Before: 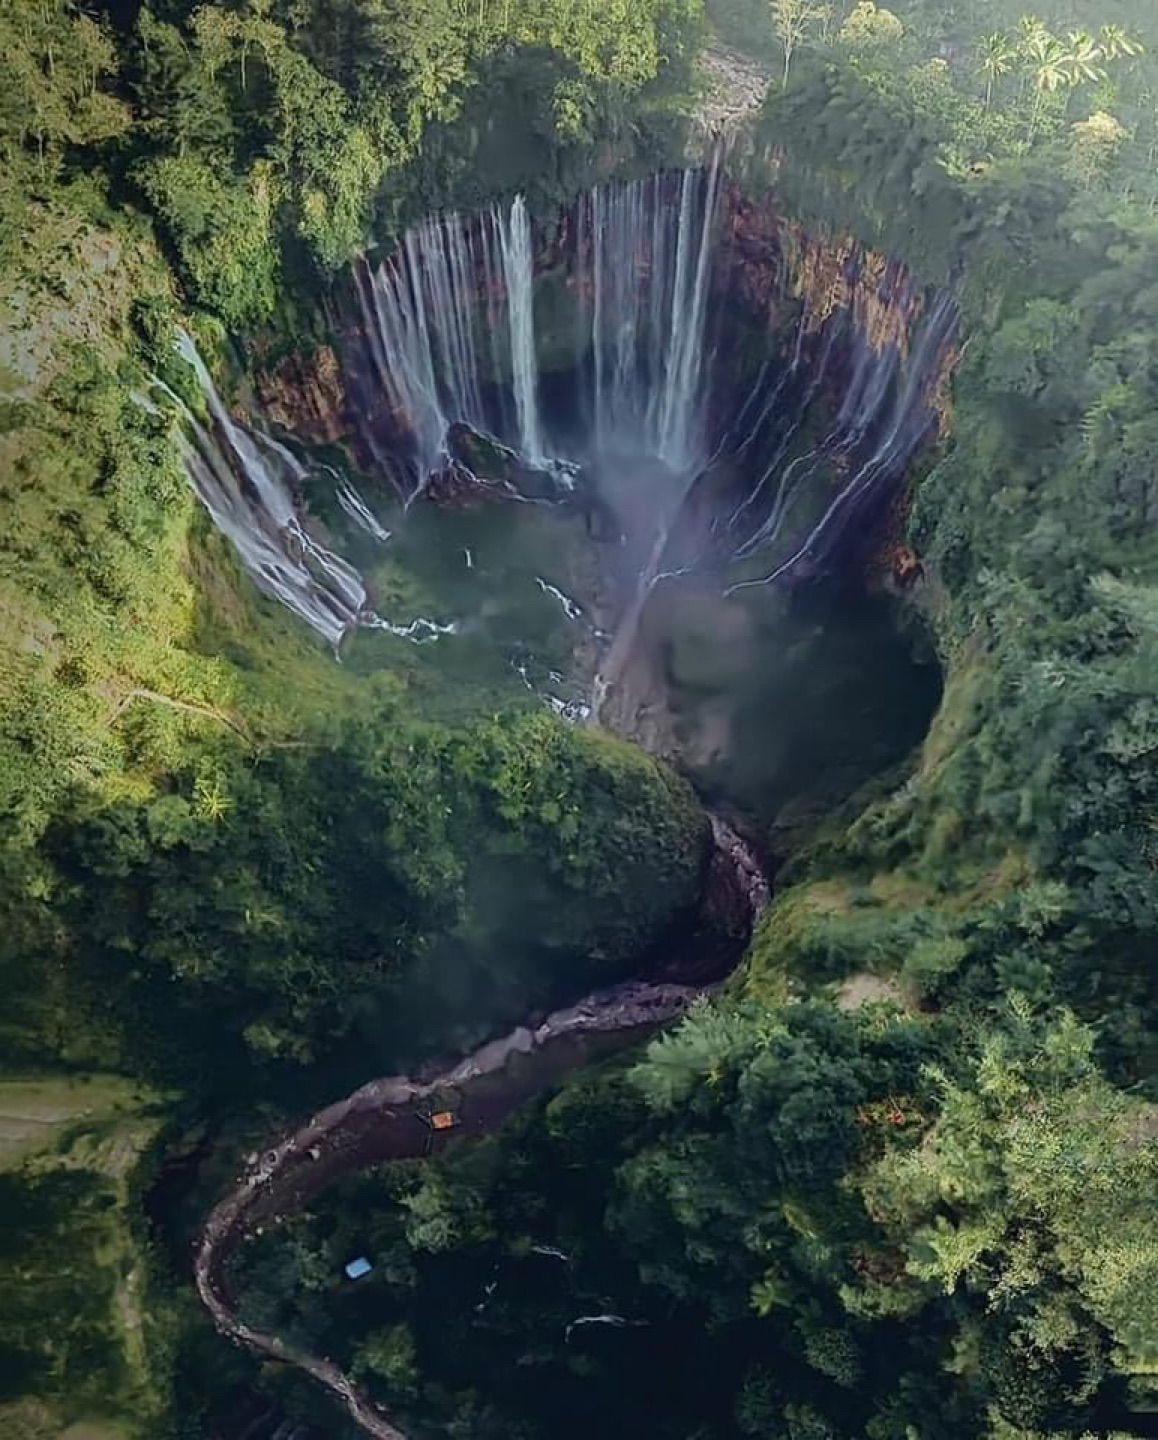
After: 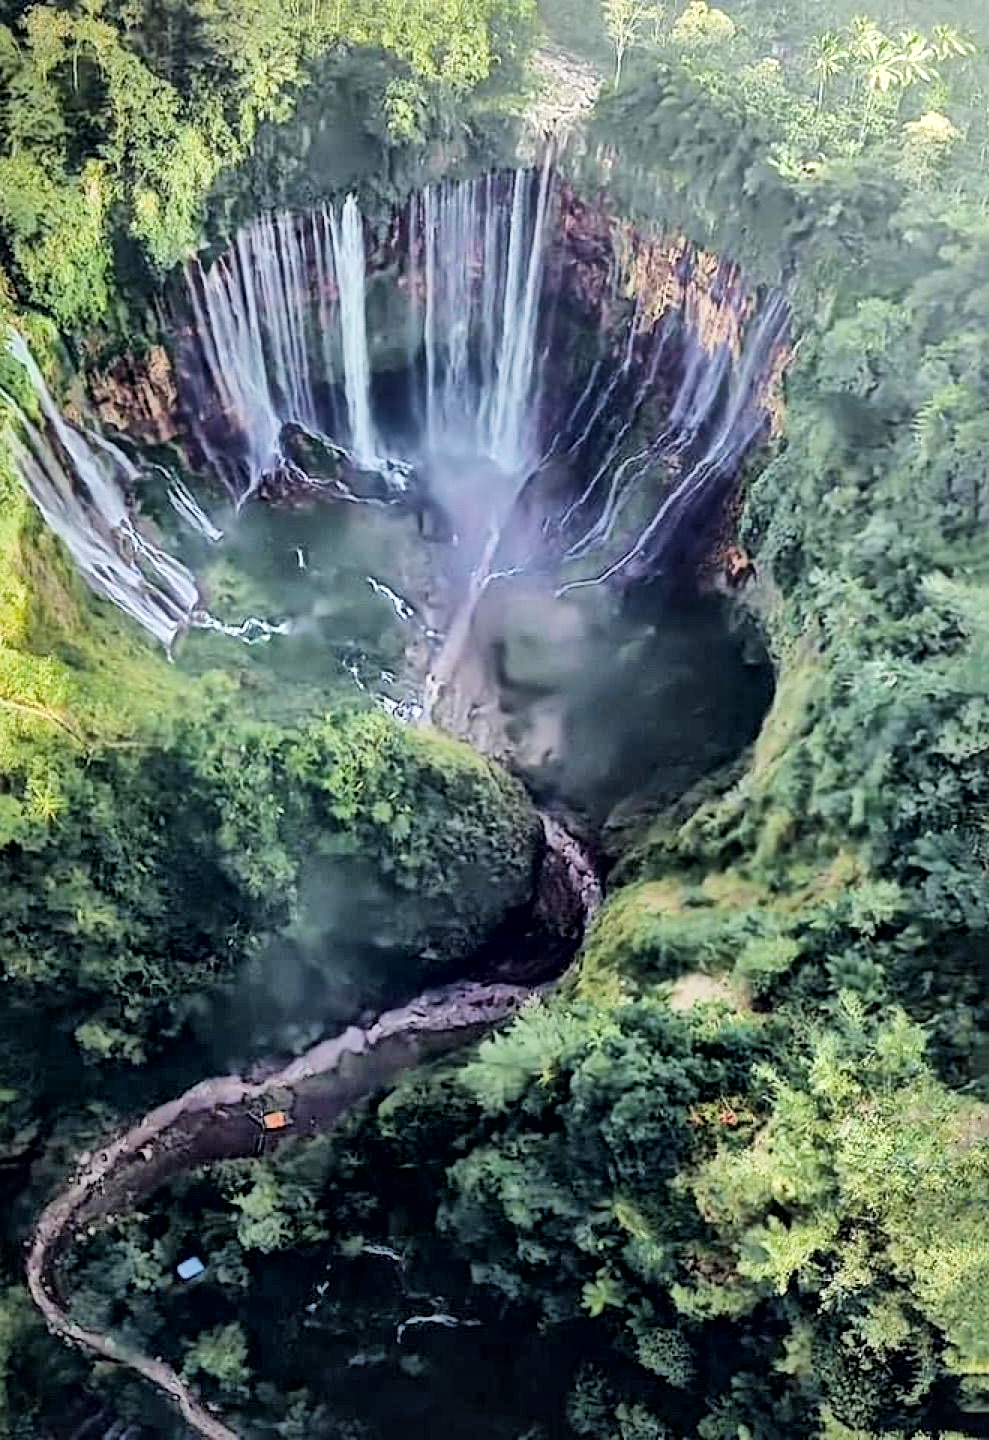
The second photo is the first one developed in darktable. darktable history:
crop and rotate: left 14.584%
exposure: black level correction 0, exposure 1.379 EV, compensate exposure bias true, compensate highlight preservation false
shadows and highlights: shadows 40, highlights -60
local contrast: mode bilateral grid, contrast 20, coarseness 50, detail 171%, midtone range 0.2
filmic rgb: black relative exposure -5 EV, hardness 2.88, contrast 1.3
